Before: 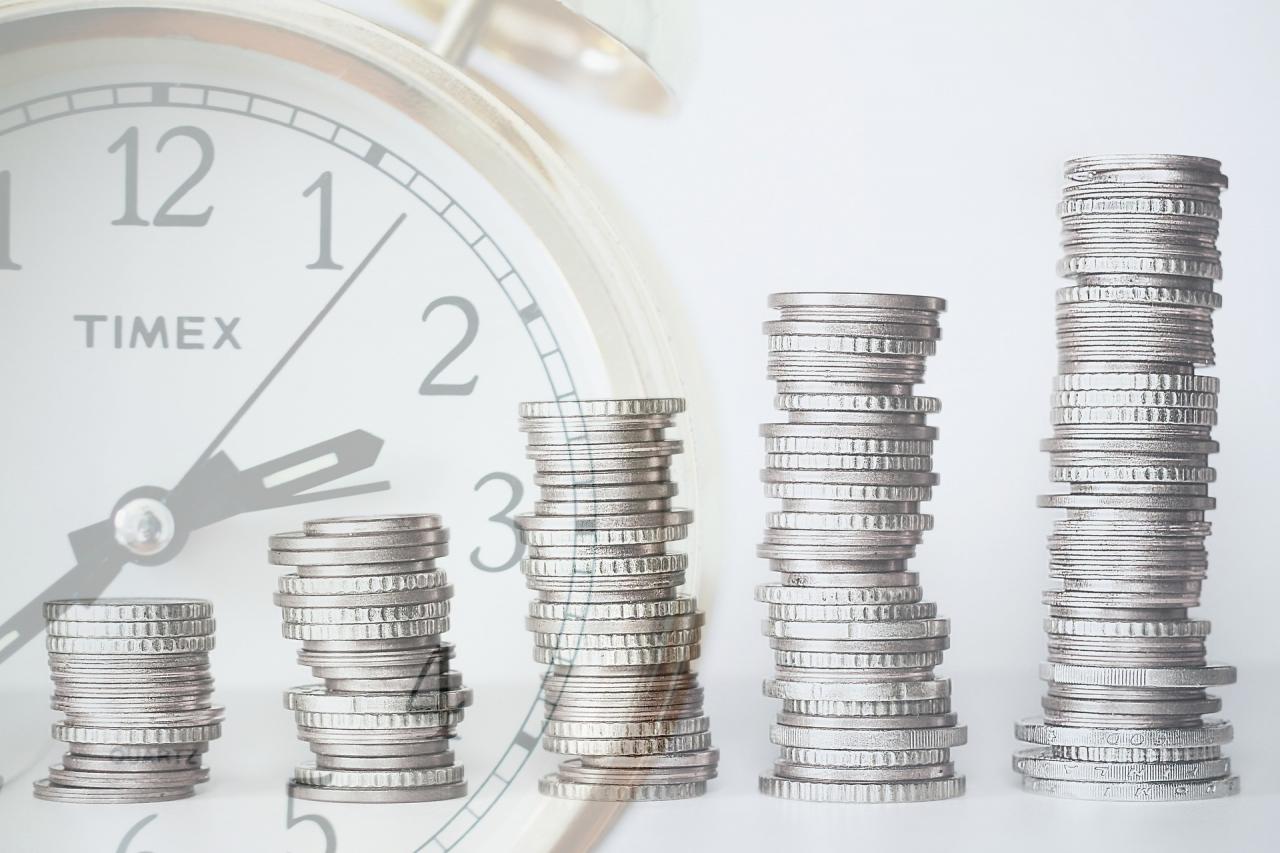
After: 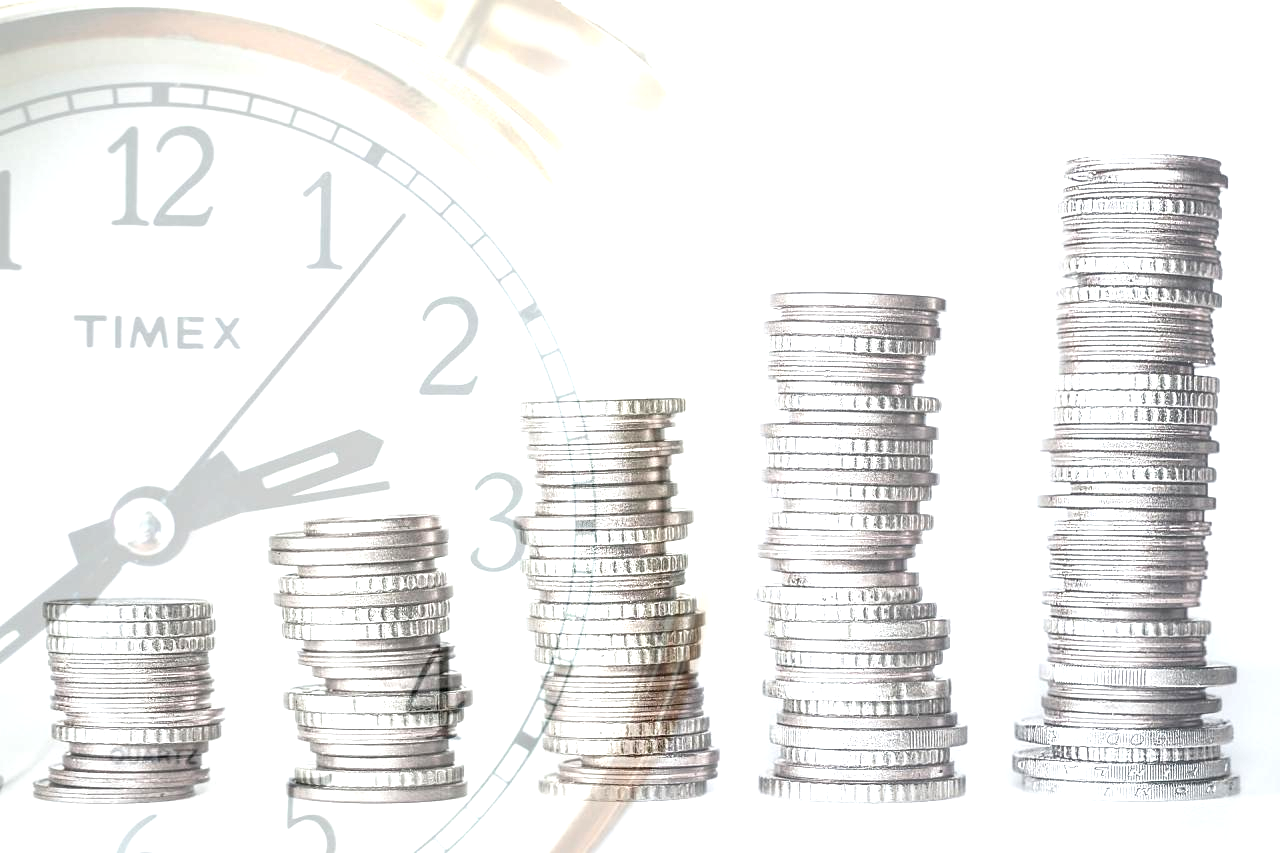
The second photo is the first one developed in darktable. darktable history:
exposure: black level correction 0, exposure 0.697 EV, compensate exposure bias true, compensate highlight preservation false
local contrast: detail 130%
